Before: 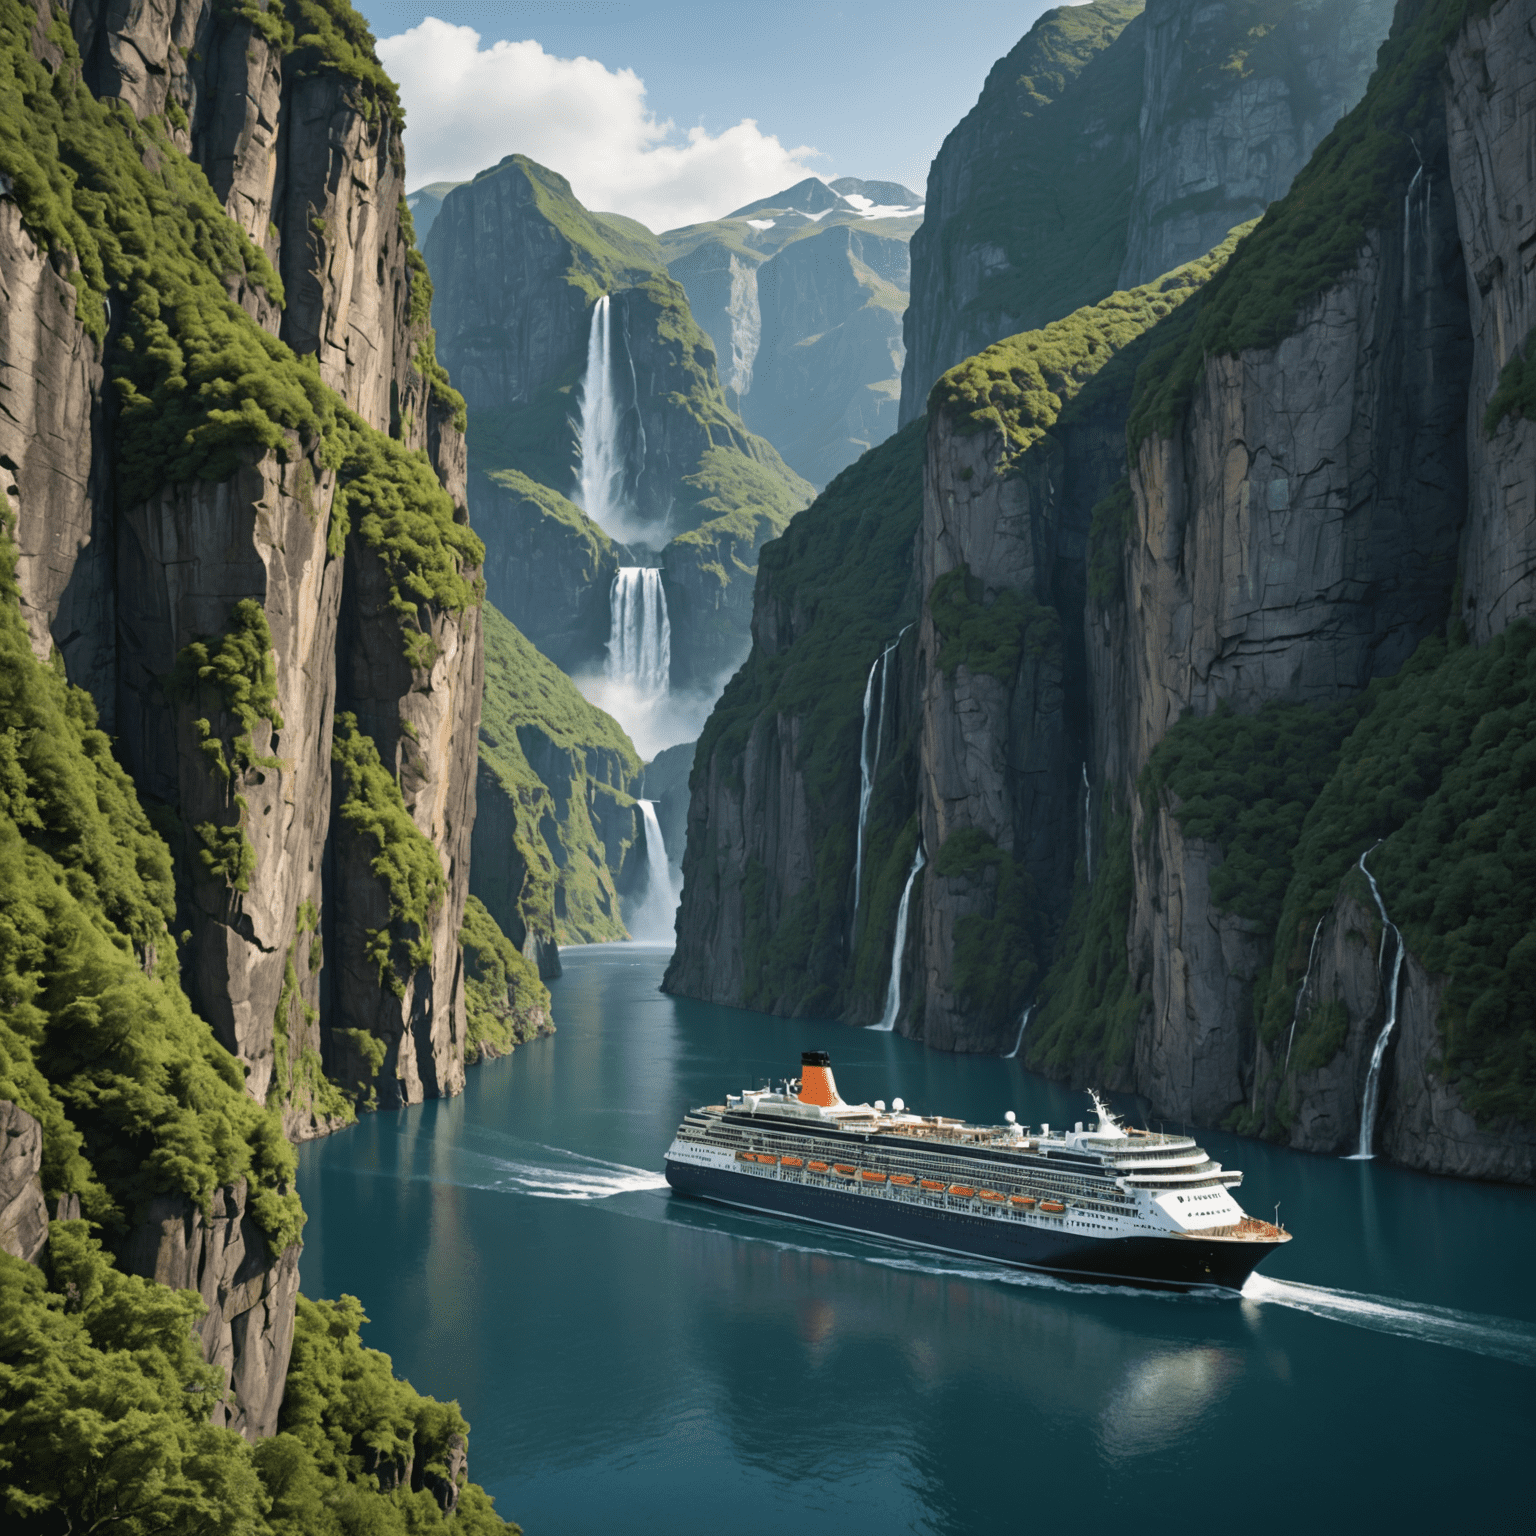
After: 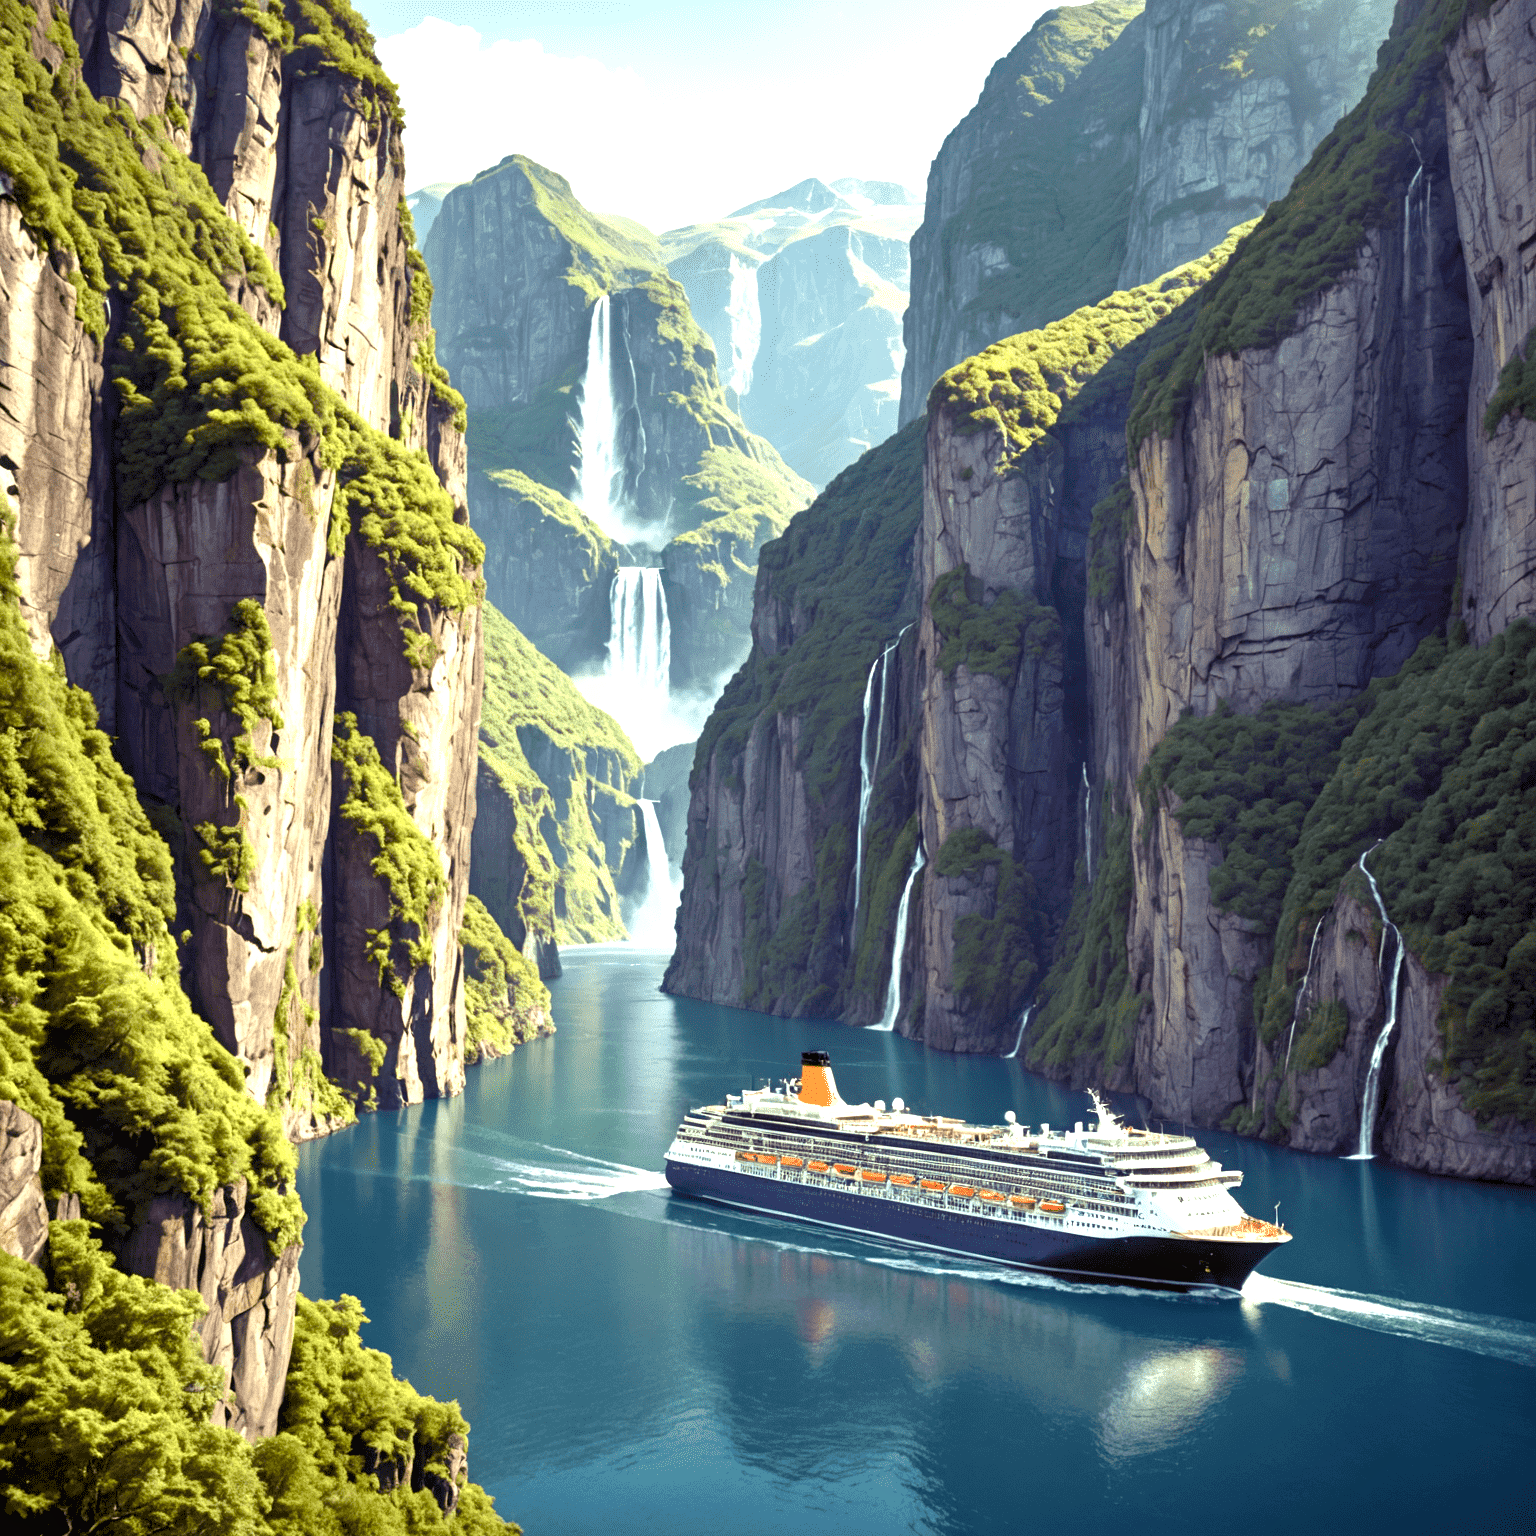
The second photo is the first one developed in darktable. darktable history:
color balance rgb: shadows lift › luminance -21.66%, shadows lift › chroma 8.98%, shadows lift › hue 283.37°, power › chroma 1.05%, power › hue 25.59°, highlights gain › luminance 6.08%, highlights gain › chroma 2.55%, highlights gain › hue 90°, global offset › luminance -0.87%, perceptual saturation grading › global saturation 25%, perceptual saturation grading › highlights -28.39%, perceptual saturation grading › shadows 33.98%
local contrast: highlights 100%, shadows 100%, detail 120%, midtone range 0.2
exposure: black level correction 0, exposure 1.45 EV, compensate exposure bias true, compensate highlight preservation false
